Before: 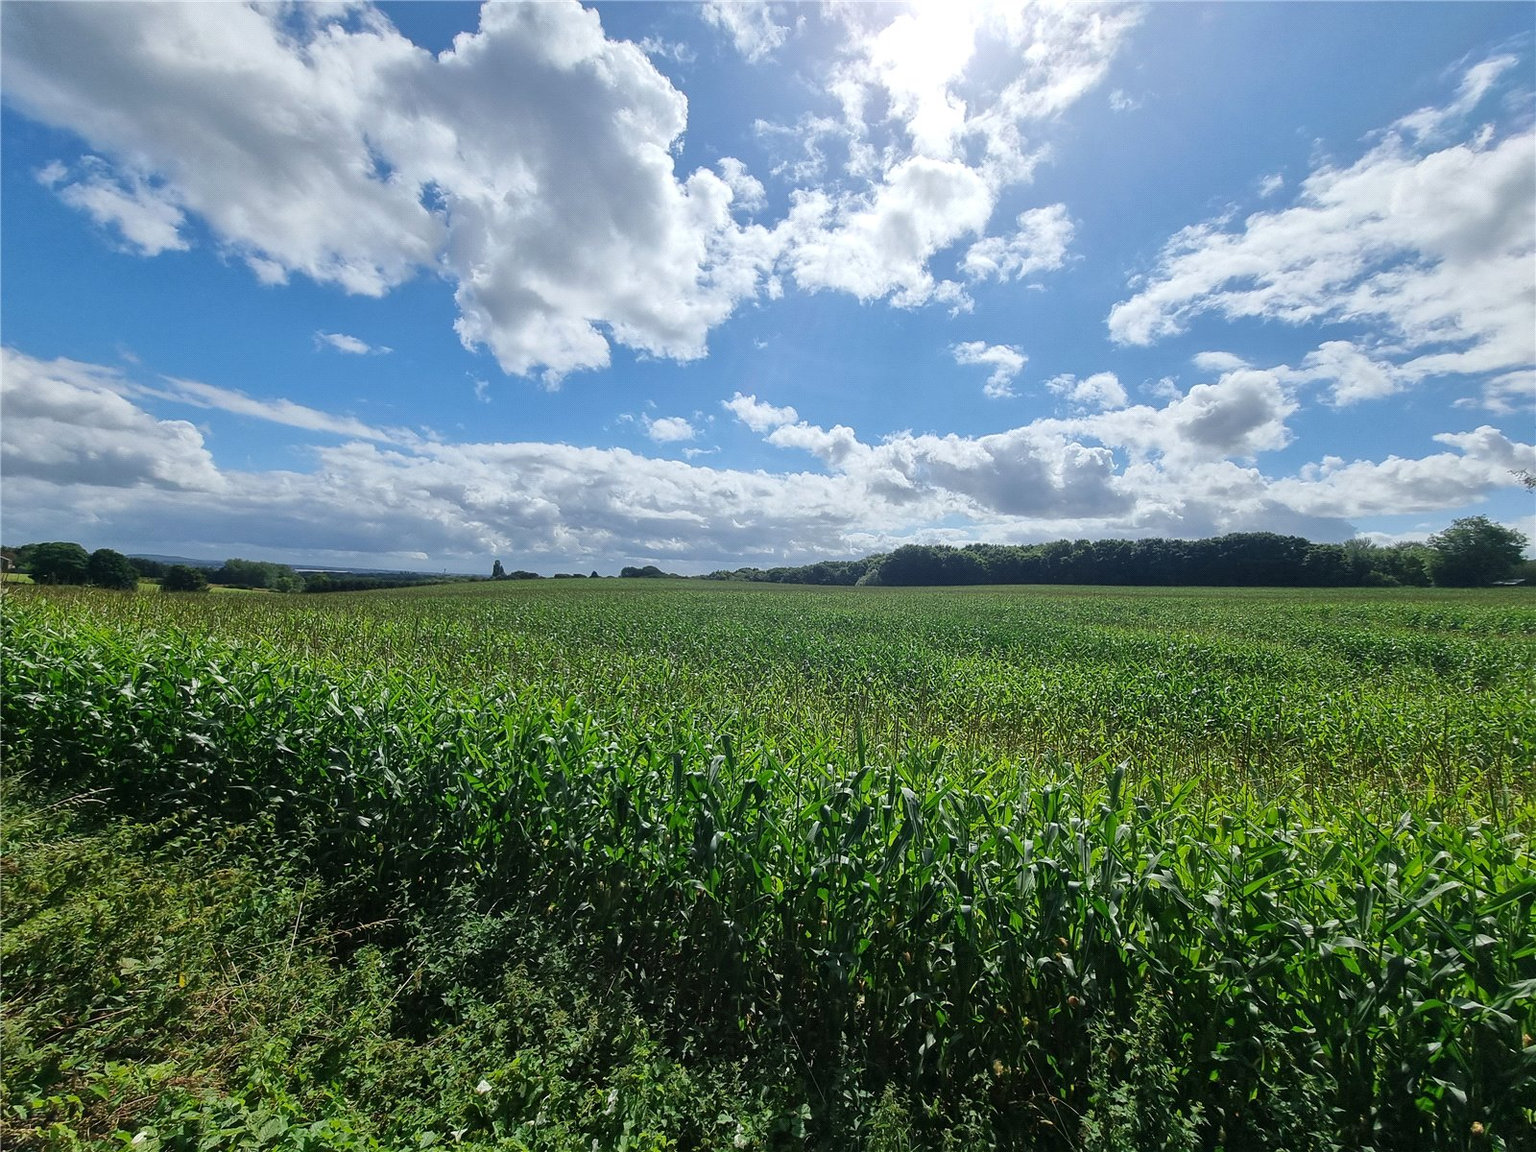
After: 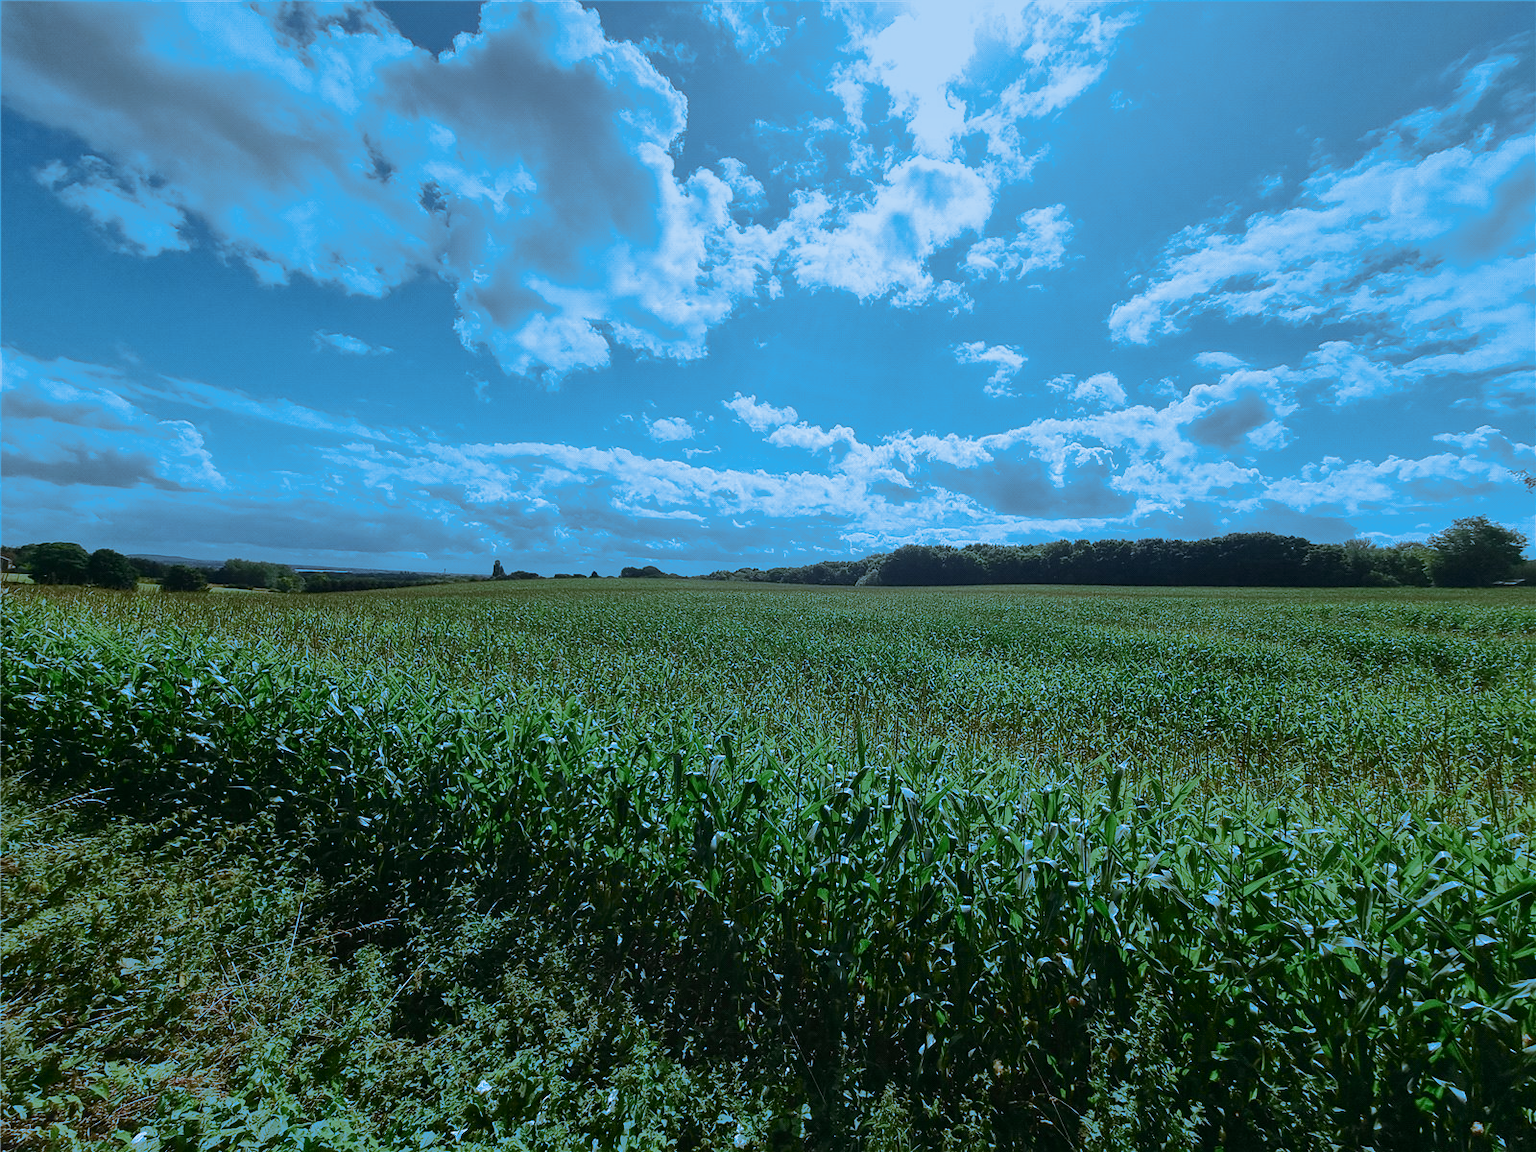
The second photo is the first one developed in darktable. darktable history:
split-toning: shadows › hue 220°, shadows › saturation 0.64, highlights › hue 220°, highlights › saturation 0.64, balance 0, compress 5.22%
graduated density: on, module defaults
tone curve: curves: ch0 [(0, 0.01) (0.037, 0.032) (0.131, 0.108) (0.275, 0.256) (0.483, 0.512) (0.61, 0.665) (0.696, 0.742) (0.792, 0.819) (0.911, 0.925) (0.997, 0.995)]; ch1 [(0, 0) (0.308, 0.29) (0.425, 0.411) (0.492, 0.488) (0.505, 0.503) (0.527, 0.531) (0.568, 0.594) (0.683, 0.702) (0.746, 0.77) (1, 1)]; ch2 [(0, 0) (0.246, 0.233) (0.36, 0.352) (0.415, 0.415) (0.485, 0.487) (0.502, 0.504) (0.525, 0.523) (0.539, 0.553) (0.587, 0.594) (0.636, 0.652) (0.711, 0.729) (0.845, 0.855) (0.998, 0.977)], color space Lab, independent channels, preserve colors none
